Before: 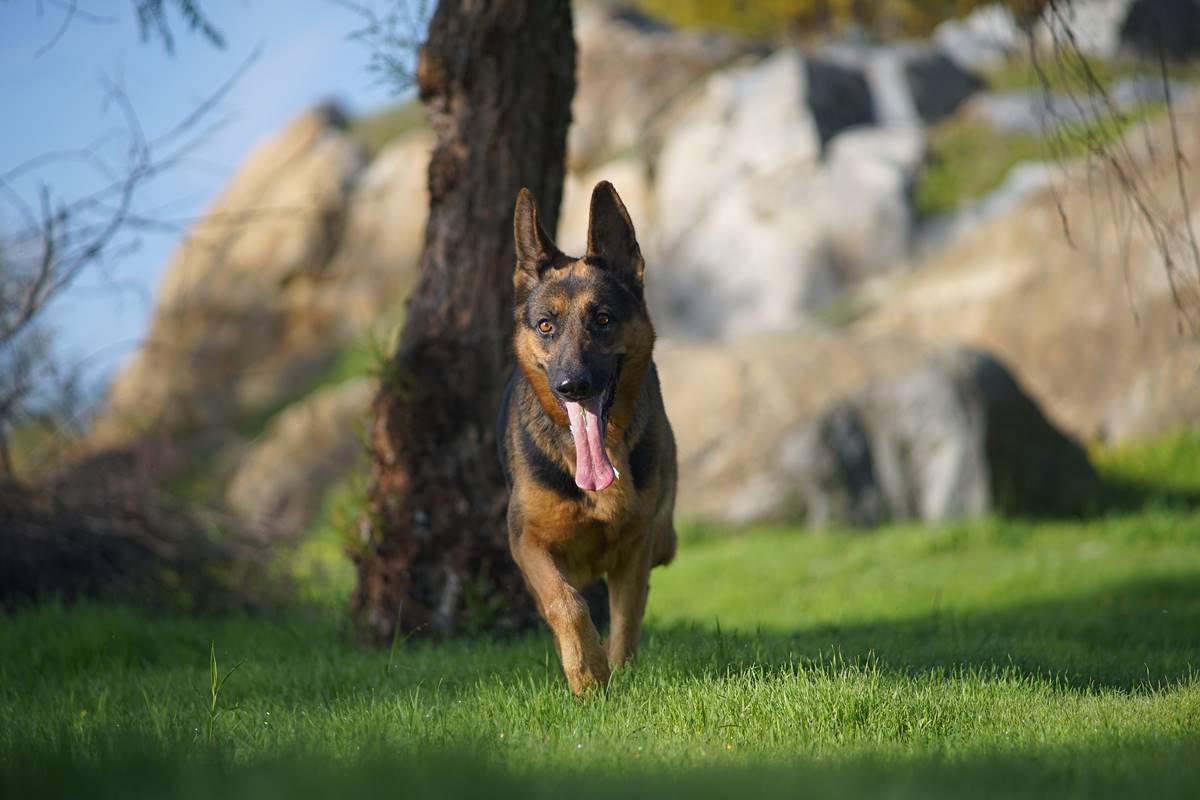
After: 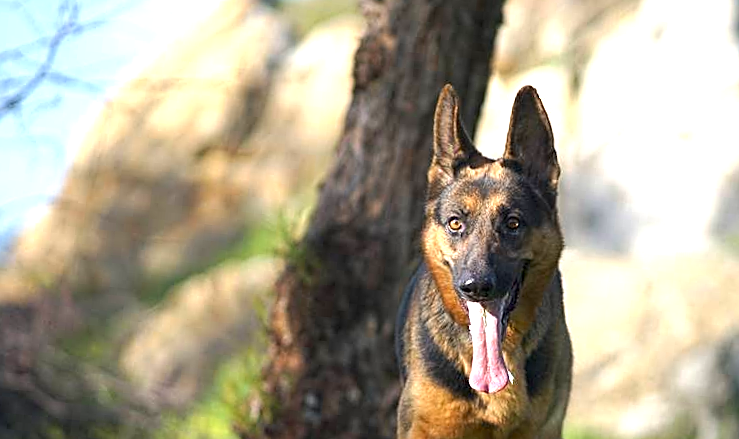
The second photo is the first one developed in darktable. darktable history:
local contrast: highlights 105%, shadows 102%, detail 119%, midtone range 0.2
exposure: black level correction 0.001, exposure 1.129 EV, compensate exposure bias true, compensate highlight preservation false
crop and rotate: angle -5.87°, left 1.977%, top 6.609%, right 27.232%, bottom 30.315%
contrast equalizer: y [[0.5, 0.5, 0.478, 0.5, 0.5, 0.5], [0.5 ×6], [0.5 ×6], [0 ×6], [0 ×6]]
sharpen: on, module defaults
